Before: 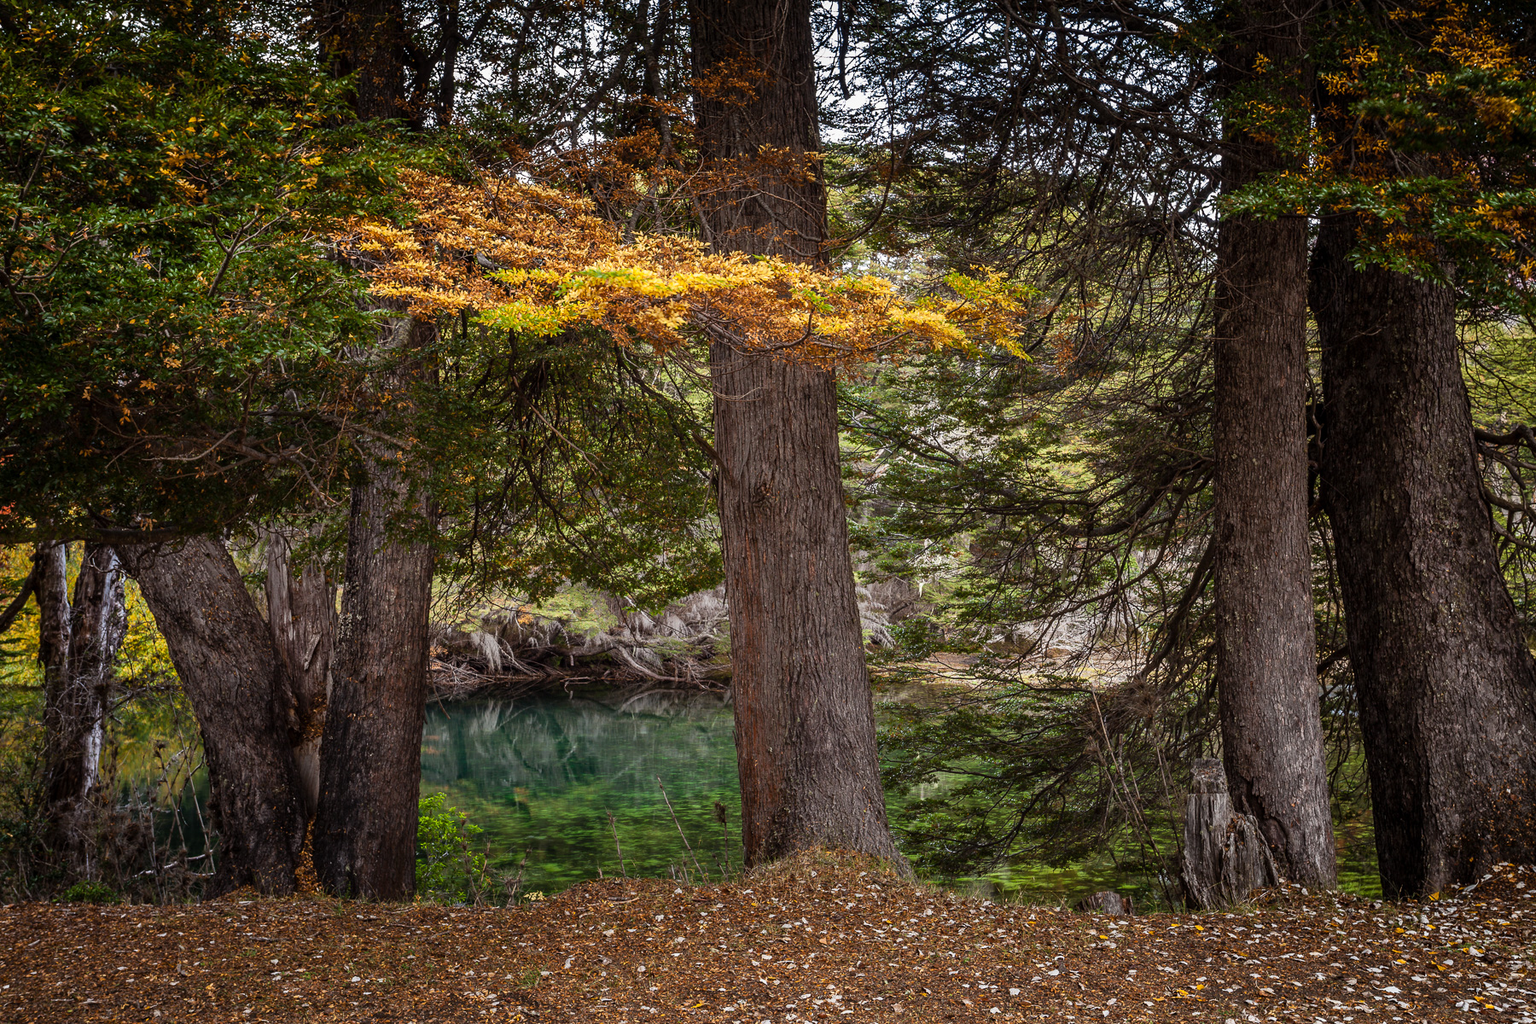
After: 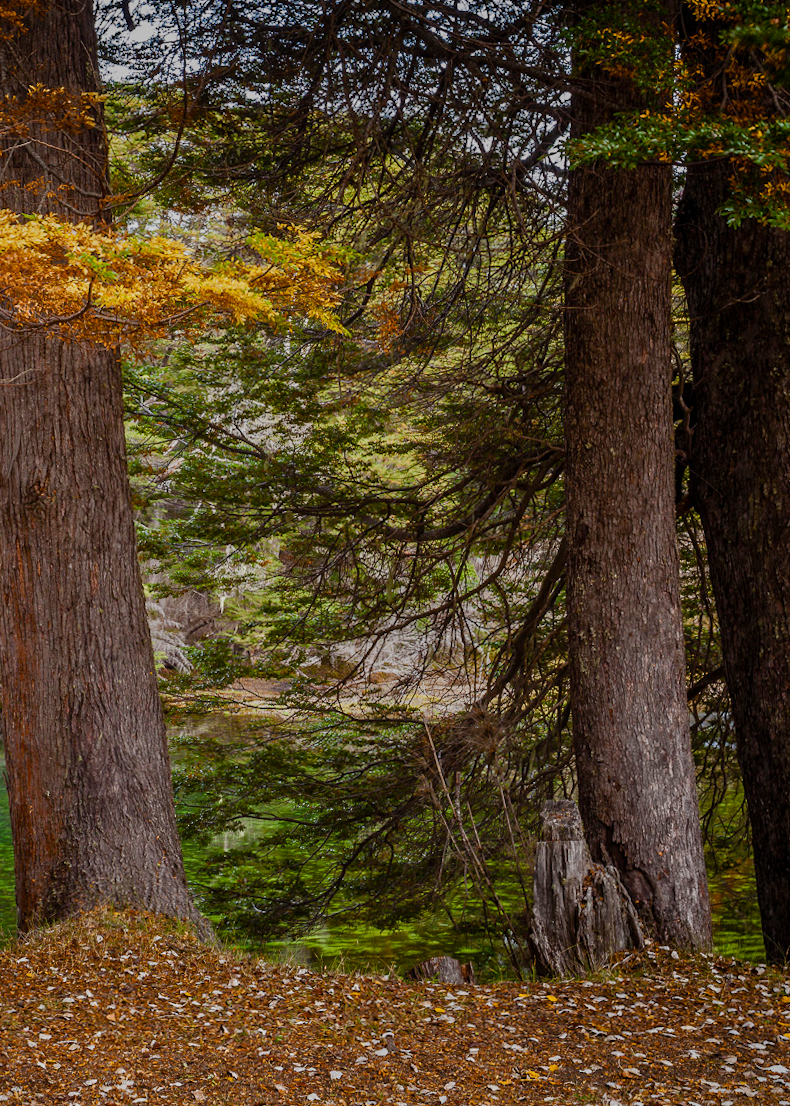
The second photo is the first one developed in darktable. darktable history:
color balance rgb: perceptual saturation grading › global saturation 20%, perceptual saturation grading › highlights -25%, perceptual saturation grading › shadows 50%
tone equalizer: -8 EV -0.002 EV, -7 EV 0.005 EV, -6 EV -0.008 EV, -5 EV 0.007 EV, -4 EV -0.042 EV, -3 EV -0.233 EV, -2 EV -0.662 EV, -1 EV -0.983 EV, +0 EV -0.969 EV, smoothing diameter 2%, edges refinement/feathering 20, mask exposure compensation -1.57 EV, filter diffusion 5
rotate and perspective: rotation -0.45°, automatic cropping original format, crop left 0.008, crop right 0.992, crop top 0.012, crop bottom 0.988
crop: left 47.628%, top 6.643%, right 7.874%
